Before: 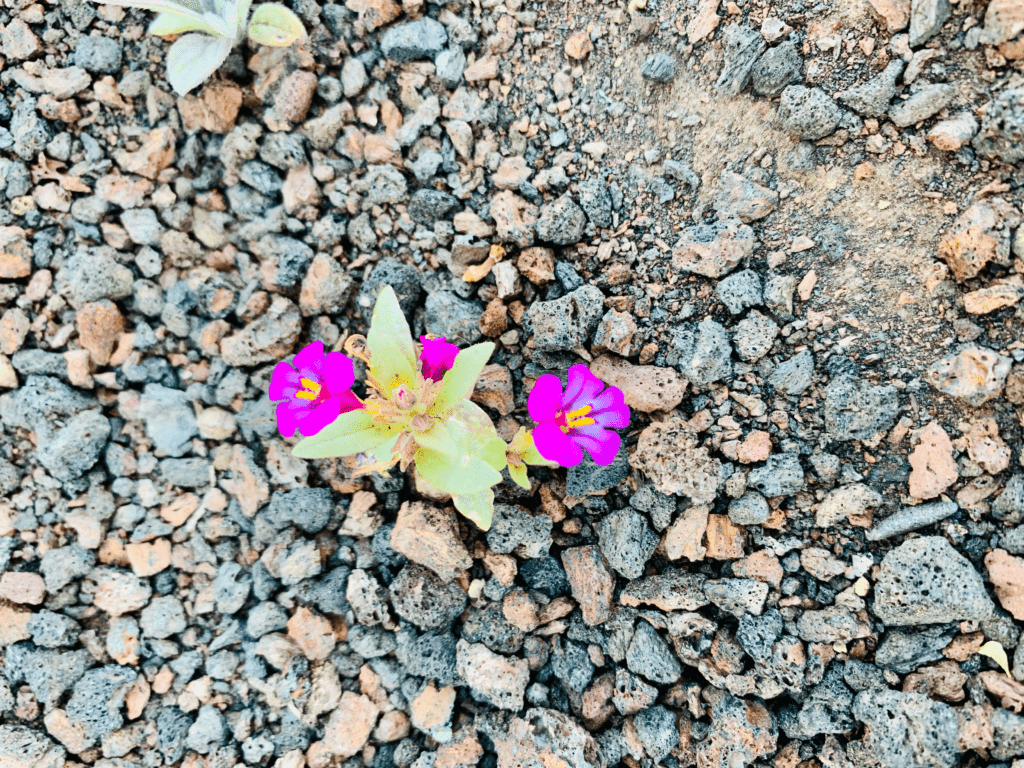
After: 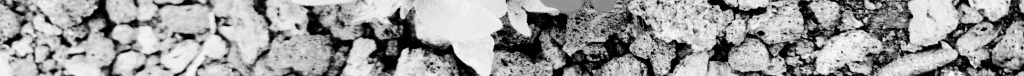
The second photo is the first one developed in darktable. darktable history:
tone curve: curves: ch0 [(0, 0) (0.003, 0) (0.011, 0.001) (0.025, 0.003) (0.044, 0.005) (0.069, 0.012) (0.1, 0.023) (0.136, 0.039) (0.177, 0.088) (0.224, 0.15) (0.277, 0.24) (0.335, 0.337) (0.399, 0.437) (0.468, 0.535) (0.543, 0.629) (0.623, 0.71) (0.709, 0.782) (0.801, 0.856) (0.898, 0.94) (1, 1)], preserve colors none
crop and rotate: top 59.084%, bottom 30.916%
monochrome: on, module defaults
